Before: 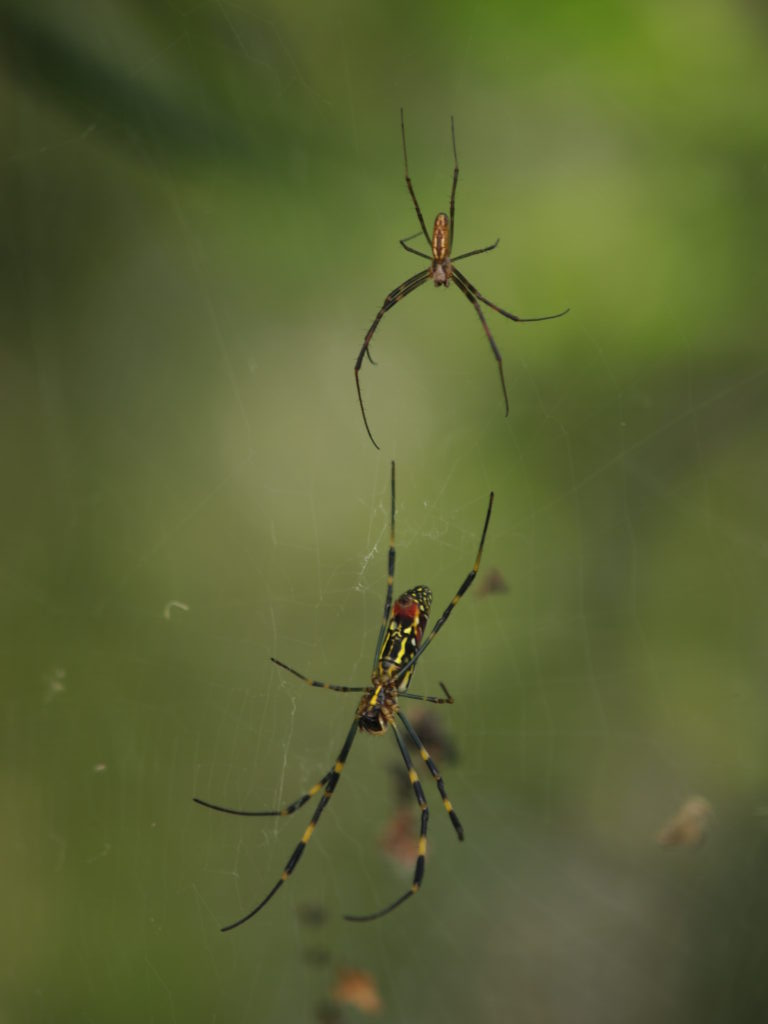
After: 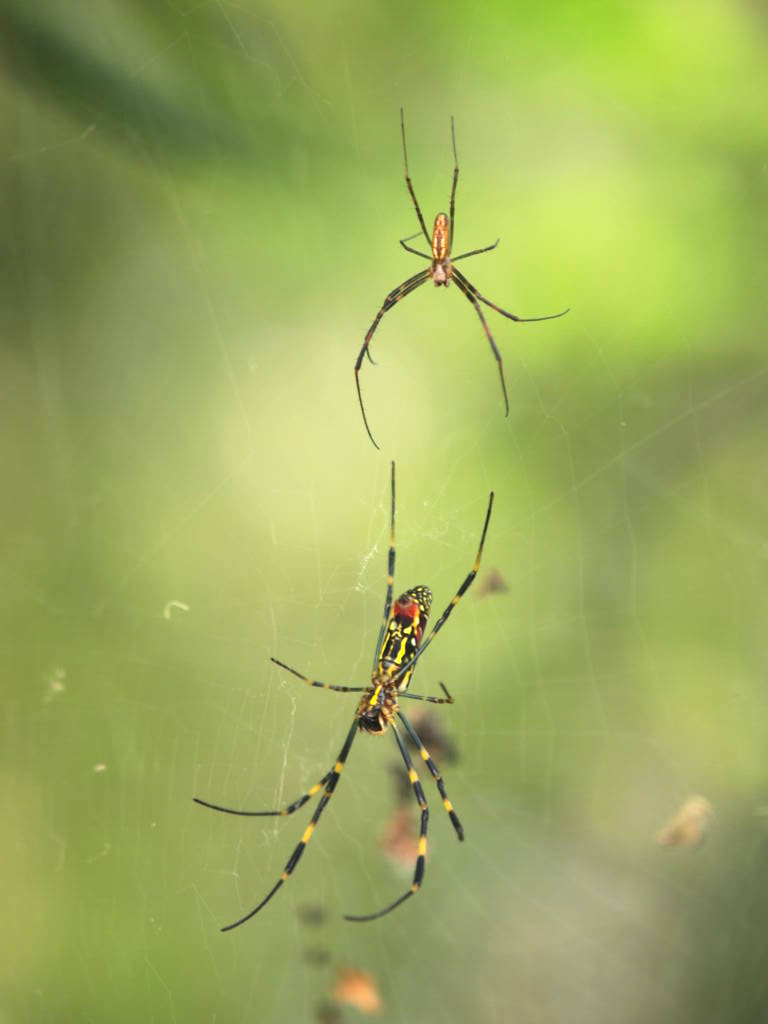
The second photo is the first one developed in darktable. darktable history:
contrast brightness saturation: contrast 0.198, brightness 0.142, saturation 0.137
exposure: black level correction 0, exposure 1.2 EV, compensate highlight preservation false
